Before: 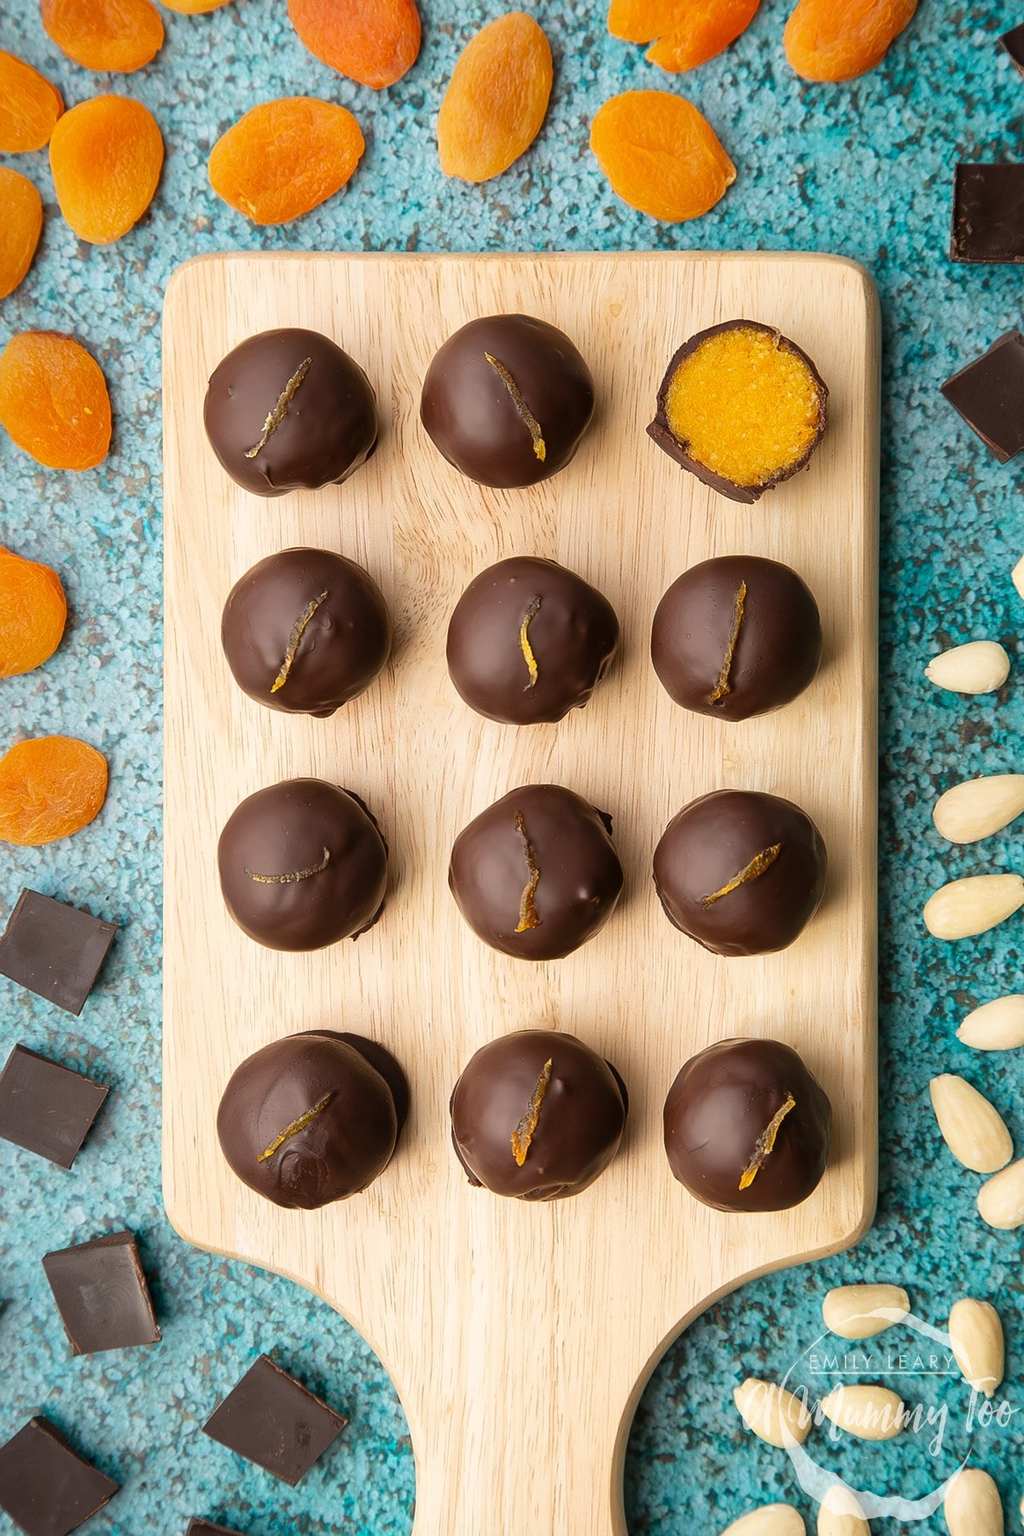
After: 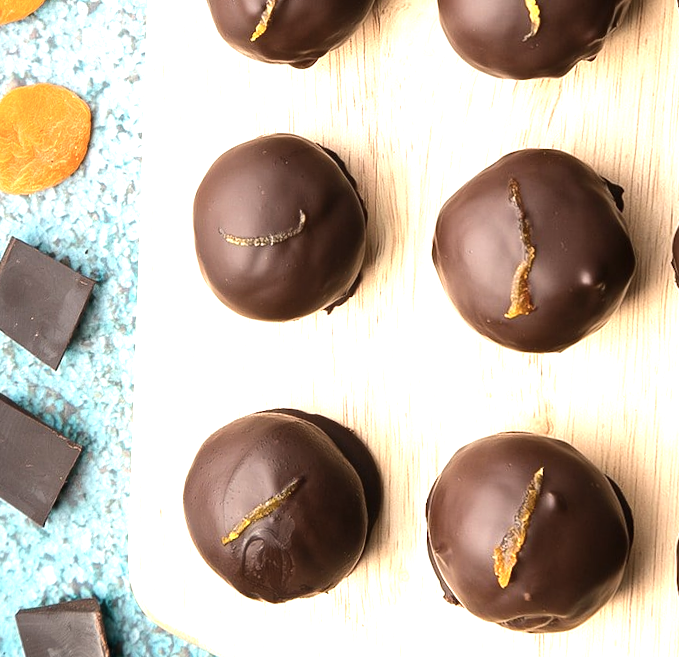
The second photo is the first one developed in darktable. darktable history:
crop: top 44.483%, right 43.593%, bottom 12.892%
color correction: saturation 0.85
exposure: black level correction 0, exposure 0.7 EV, compensate exposure bias true, compensate highlight preservation false
rotate and perspective: rotation 1.69°, lens shift (vertical) -0.023, lens shift (horizontal) -0.291, crop left 0.025, crop right 0.988, crop top 0.092, crop bottom 0.842
tone equalizer: -8 EV -0.417 EV, -7 EV -0.389 EV, -6 EV -0.333 EV, -5 EV -0.222 EV, -3 EV 0.222 EV, -2 EV 0.333 EV, -1 EV 0.389 EV, +0 EV 0.417 EV, edges refinement/feathering 500, mask exposure compensation -1.57 EV, preserve details no
